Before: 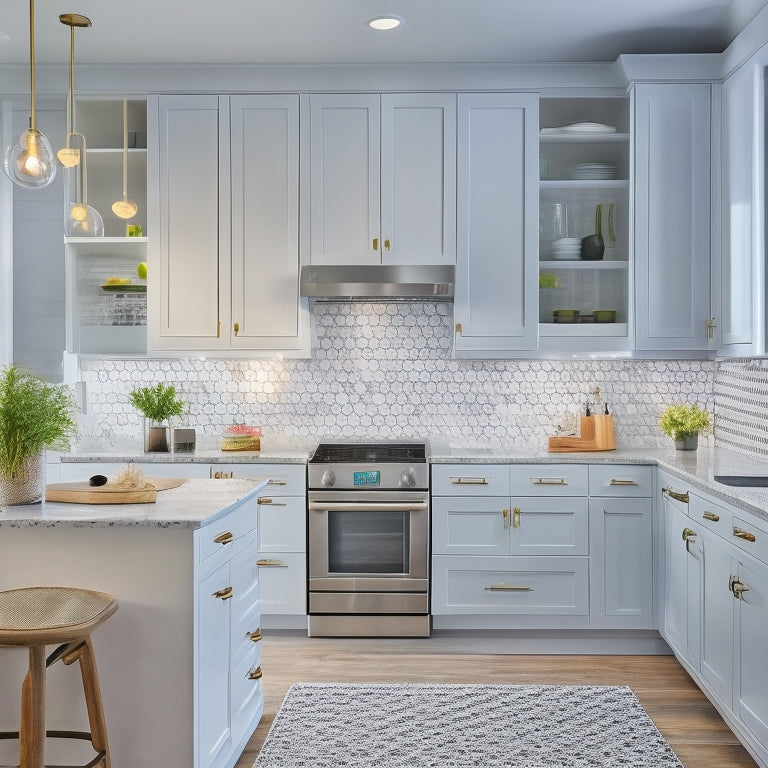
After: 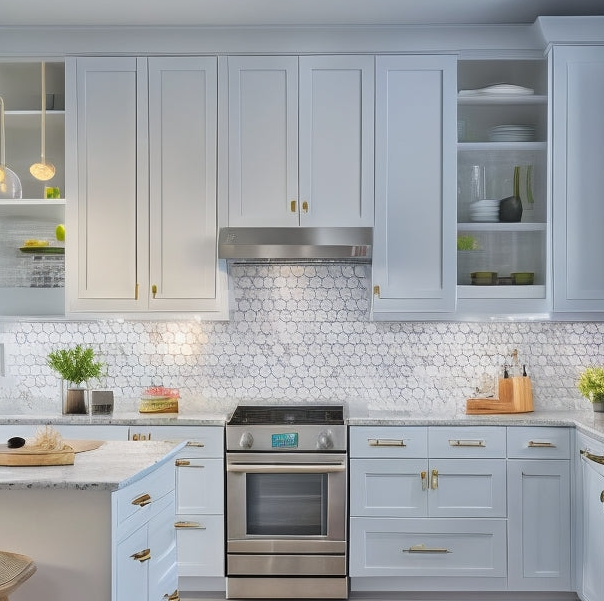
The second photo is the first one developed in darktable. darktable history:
crop and rotate: left 10.78%, top 5.017%, right 10.45%, bottom 16.726%
